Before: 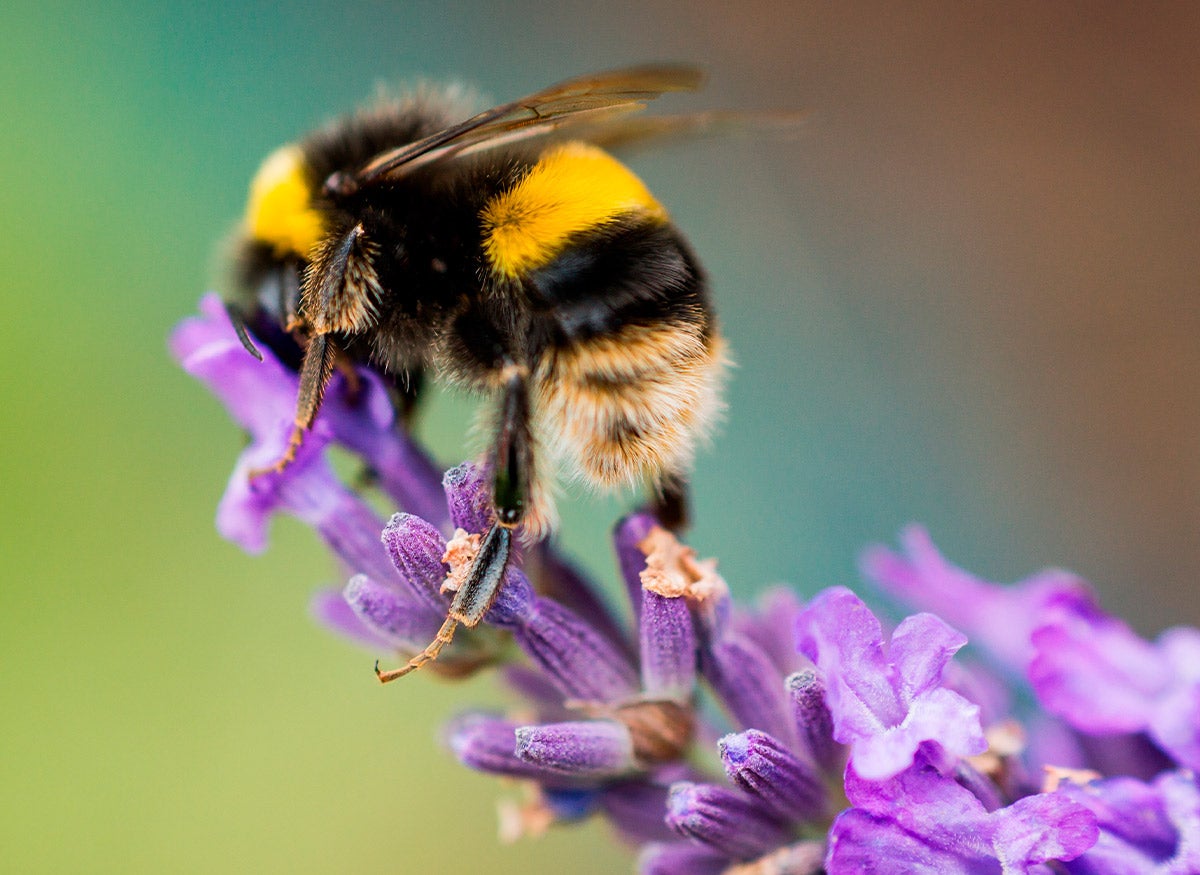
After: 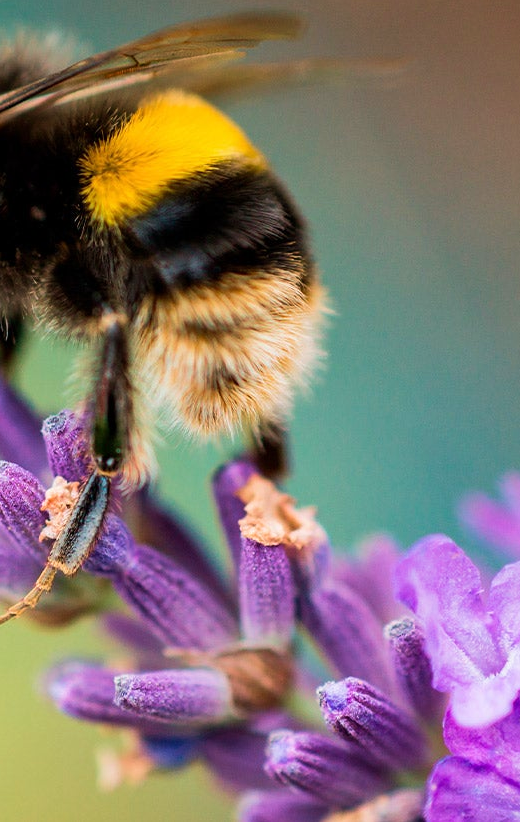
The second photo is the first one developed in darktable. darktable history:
crop: left 33.452%, top 6.025%, right 23.155%
velvia: on, module defaults
